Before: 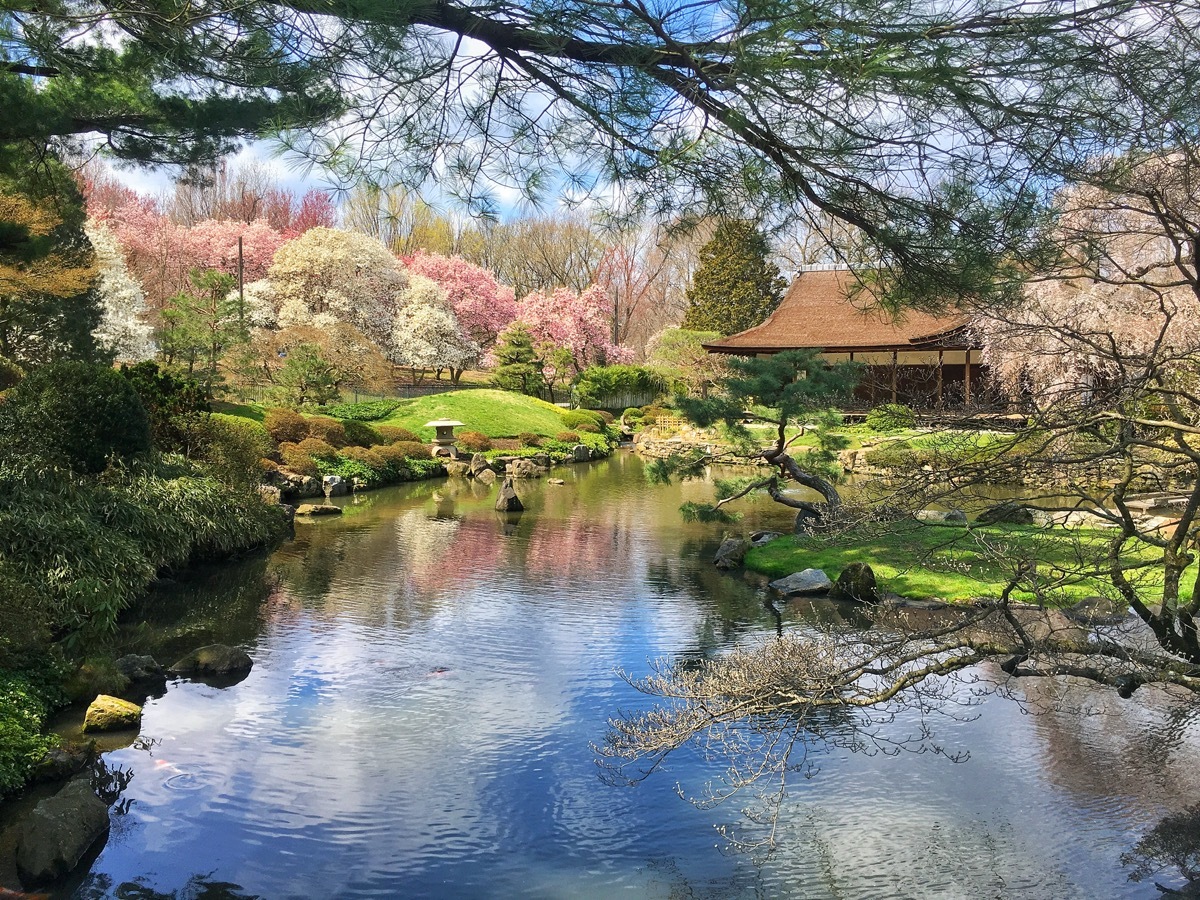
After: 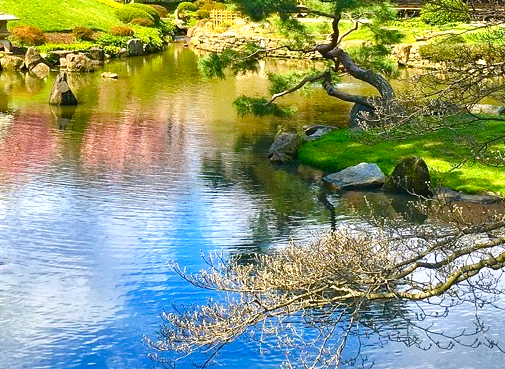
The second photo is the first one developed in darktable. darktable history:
tone equalizer: on, module defaults
crop: left 37.221%, top 45.169%, right 20.63%, bottom 13.777%
color balance rgb: perceptual saturation grading › global saturation 20%, perceptual saturation grading › highlights -25%, perceptual saturation grading › shadows 50.52%, global vibrance 40.24%
exposure: black level correction 0, exposure 0.5 EV, compensate exposure bias true, compensate highlight preservation false
